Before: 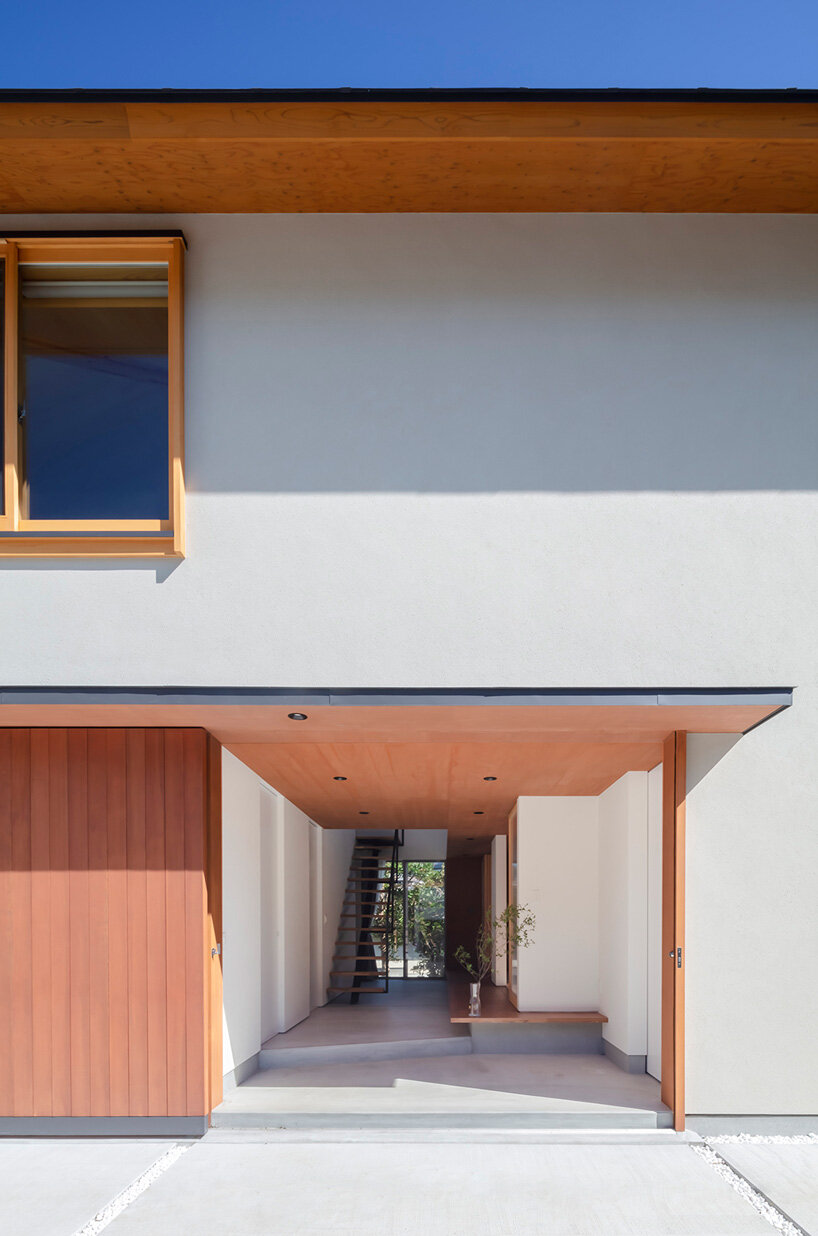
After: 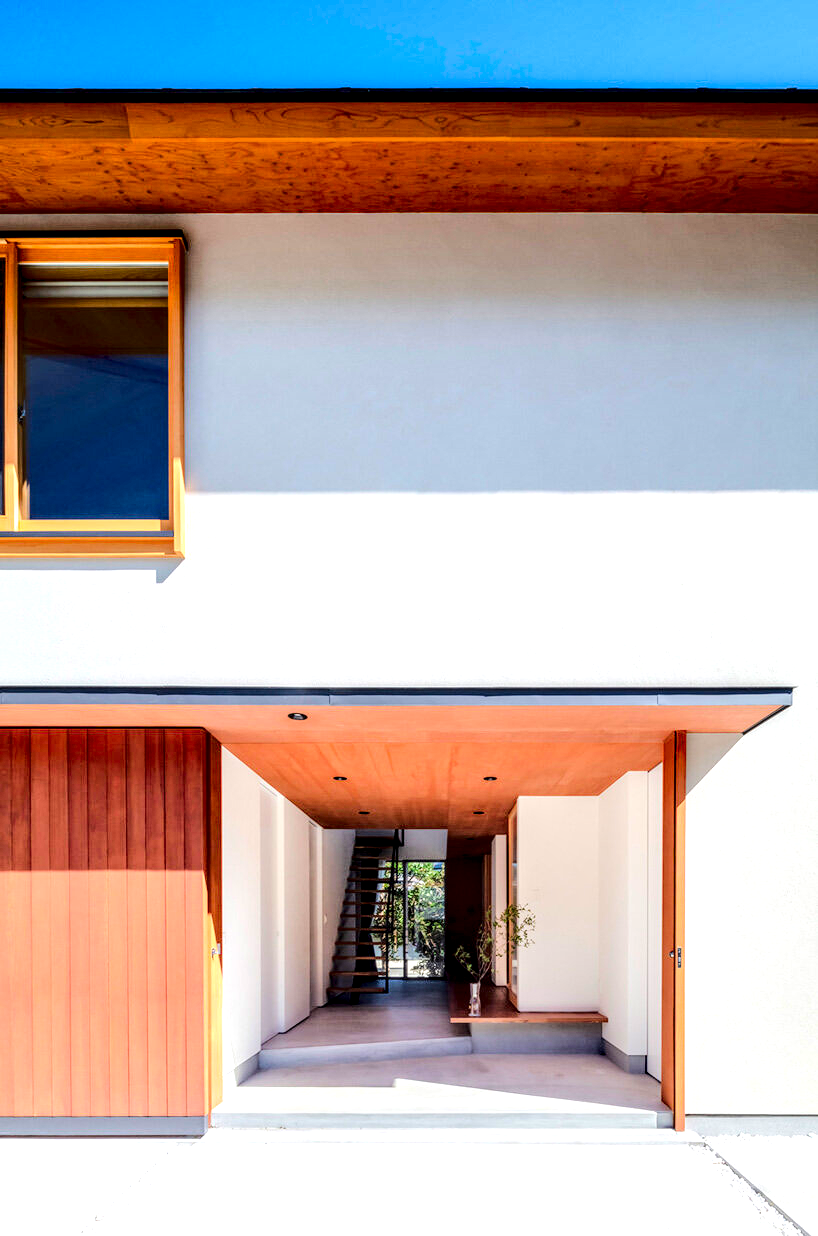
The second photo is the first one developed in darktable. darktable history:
rgb curve: curves: ch0 [(0, 0) (0.284, 0.292) (0.505, 0.644) (1, 1)]; ch1 [(0, 0) (0.284, 0.292) (0.505, 0.644) (1, 1)]; ch2 [(0, 0) (0.284, 0.292) (0.505, 0.644) (1, 1)], compensate middle gray true
exposure: black level correction 0.003, exposure 0.383 EV, compensate highlight preservation false
local contrast: highlights 19%, detail 186%
color correction: saturation 1.32
